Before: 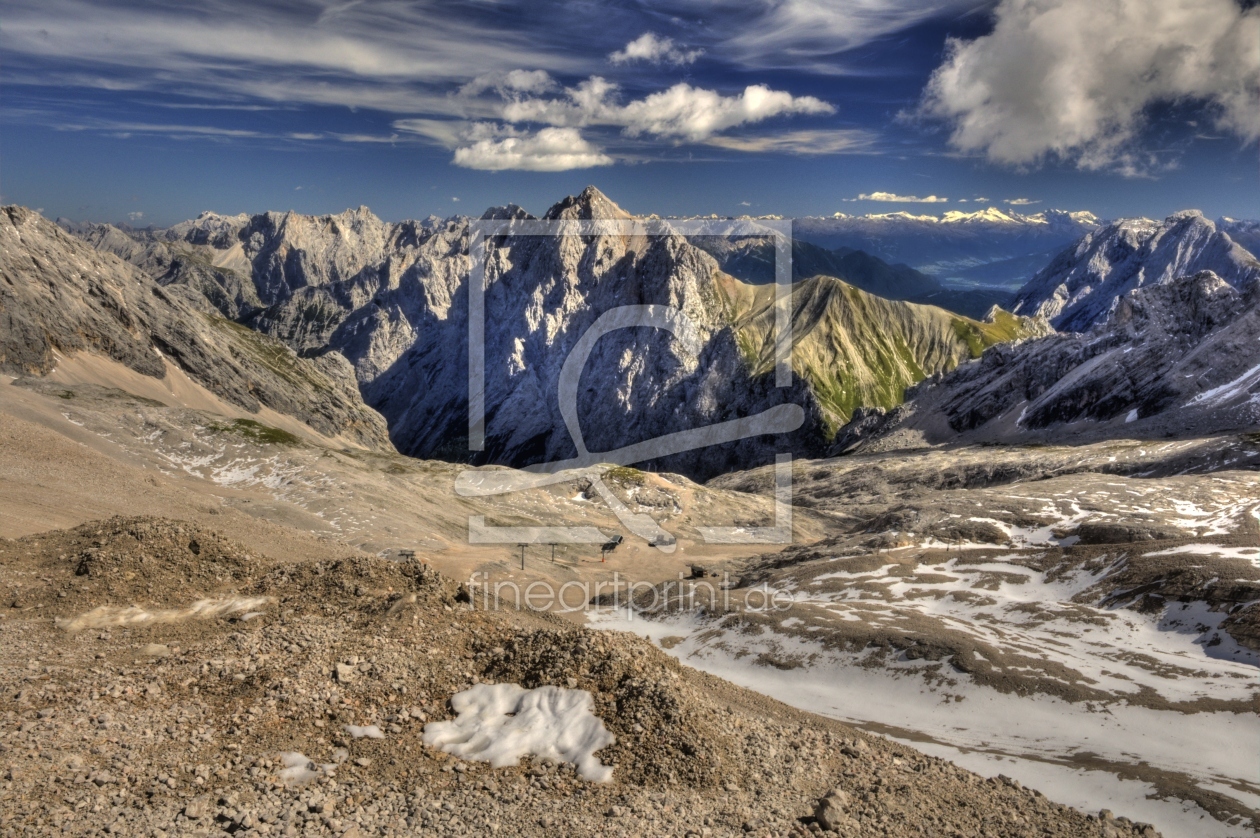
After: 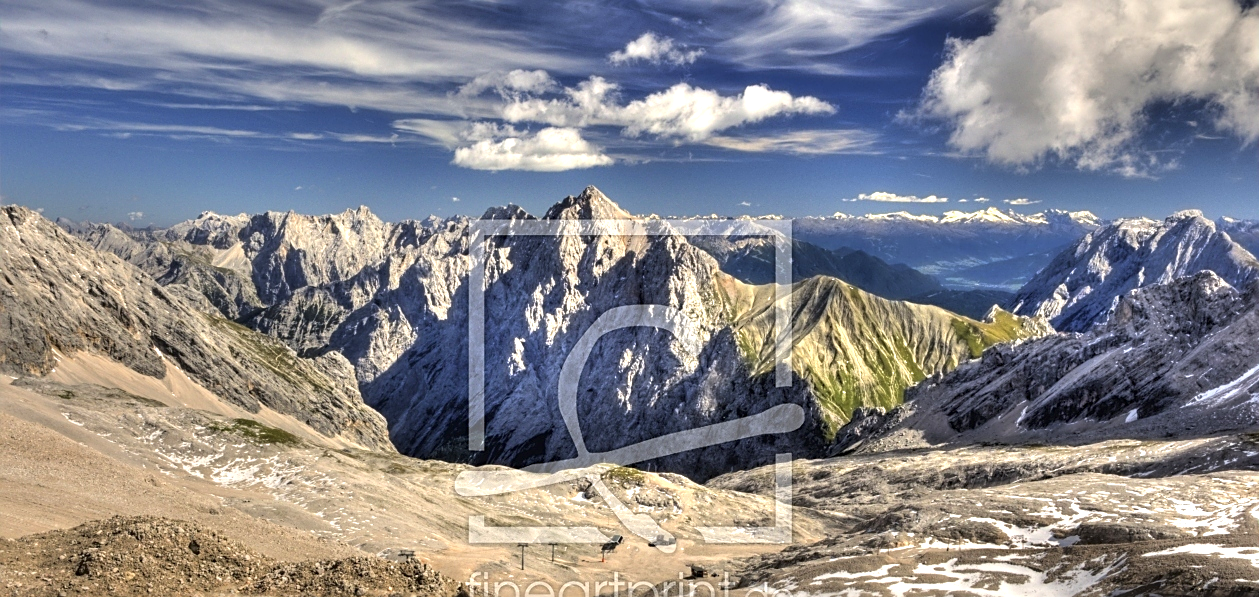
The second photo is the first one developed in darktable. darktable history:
sharpen: on, module defaults
crop: right 0.001%, bottom 28.731%
exposure: exposure 0.691 EV, compensate exposure bias true, compensate highlight preservation false
